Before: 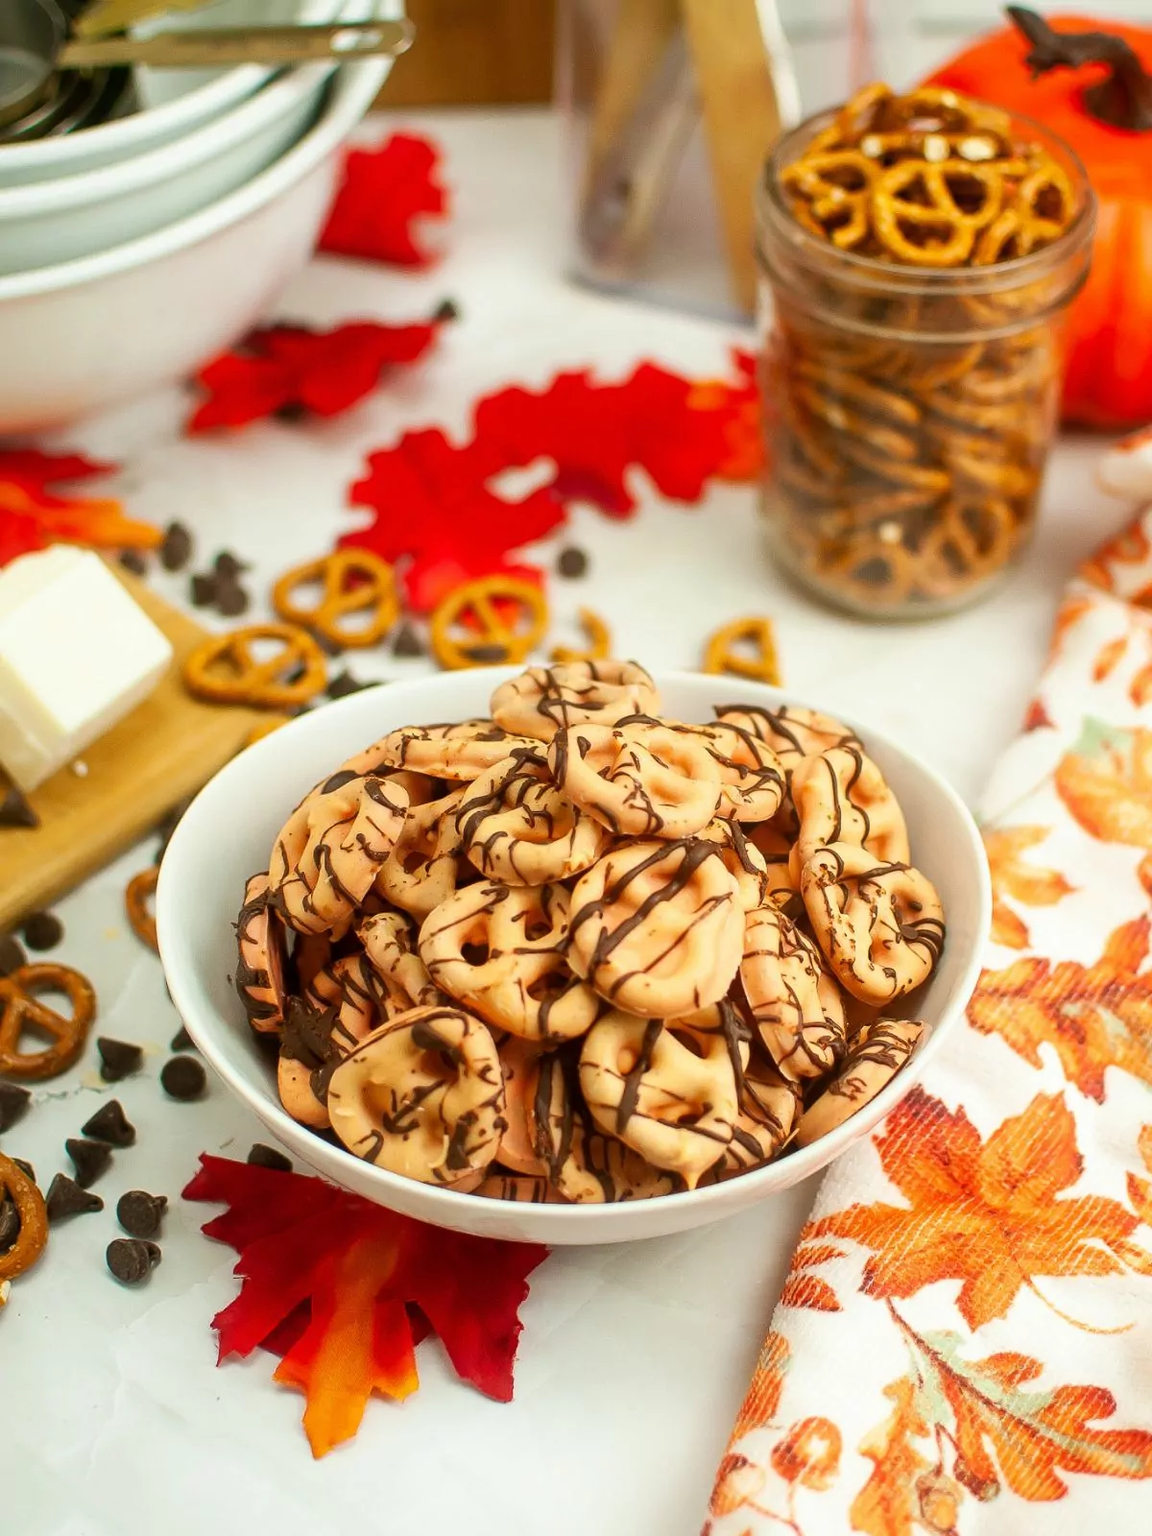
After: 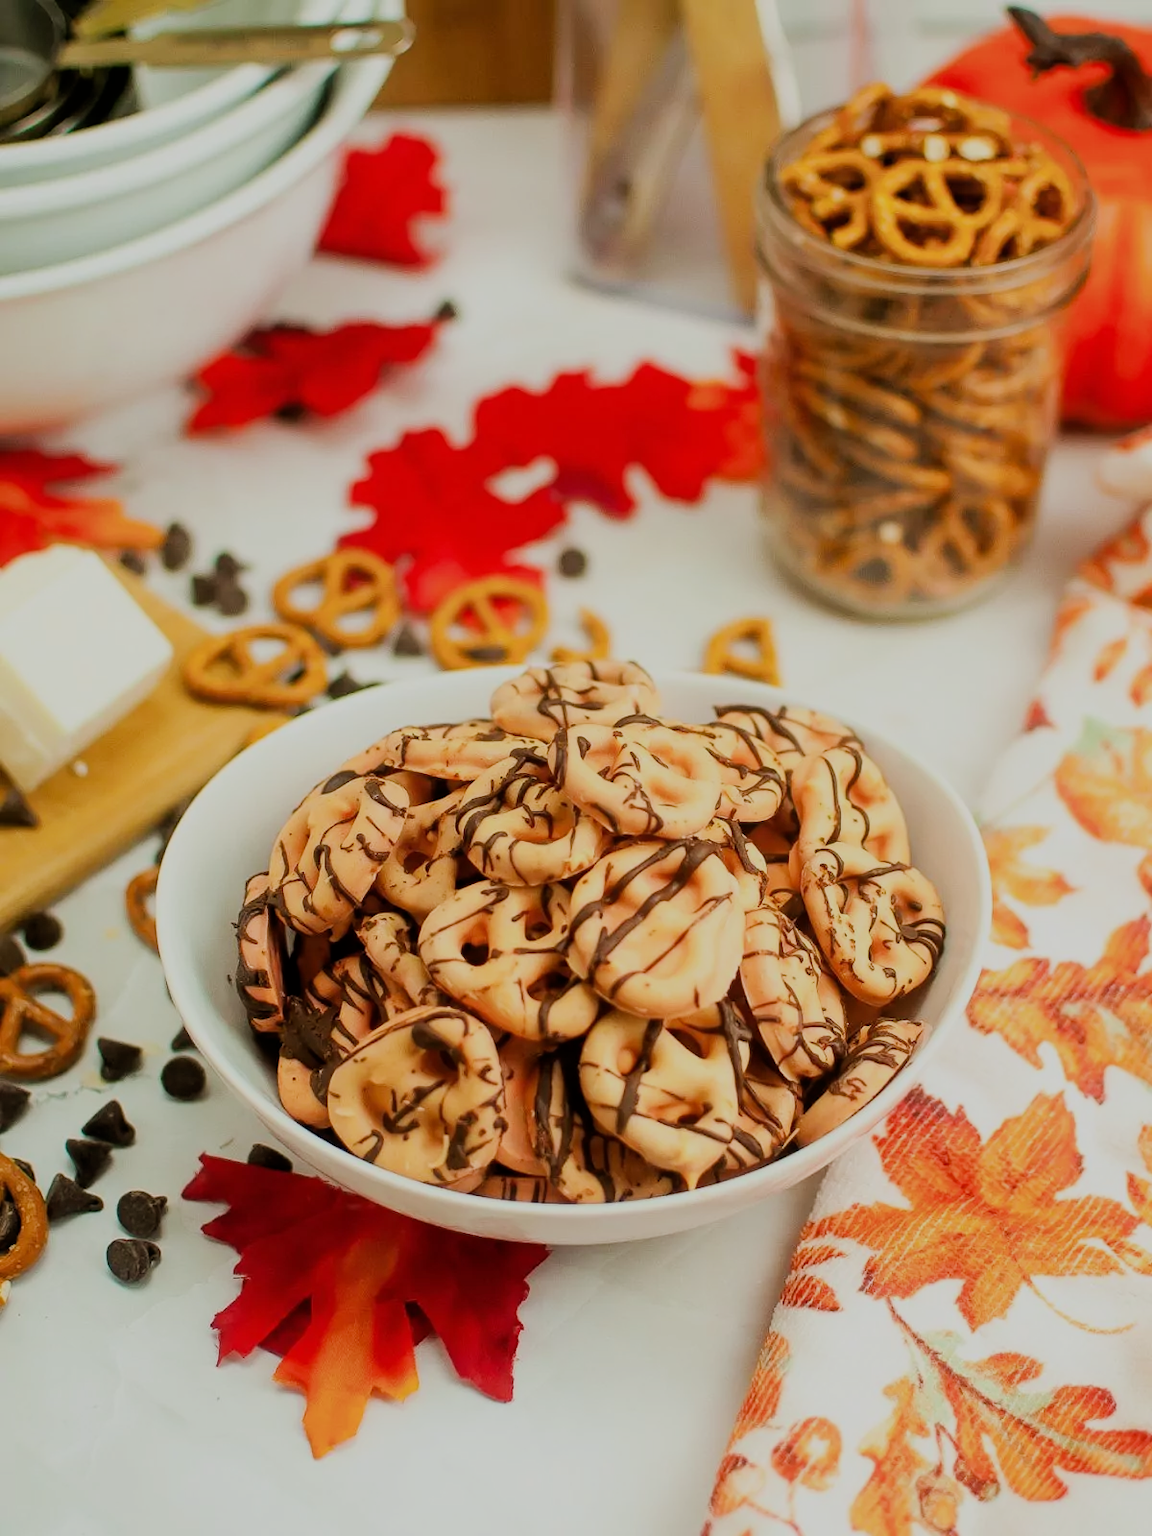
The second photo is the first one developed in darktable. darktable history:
filmic rgb: black relative exposure -6.96 EV, white relative exposure 5.67 EV, threshold 5.94 EV, hardness 2.86, enable highlight reconstruction true
